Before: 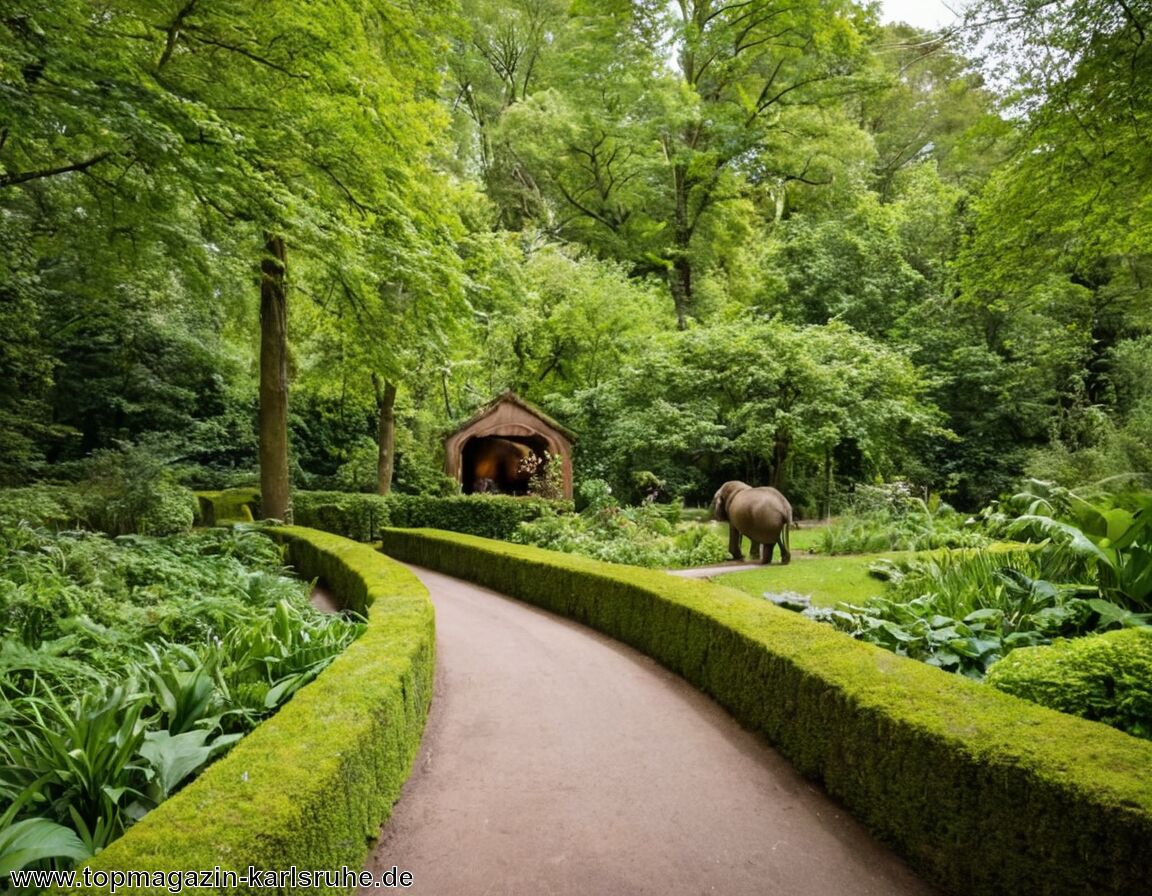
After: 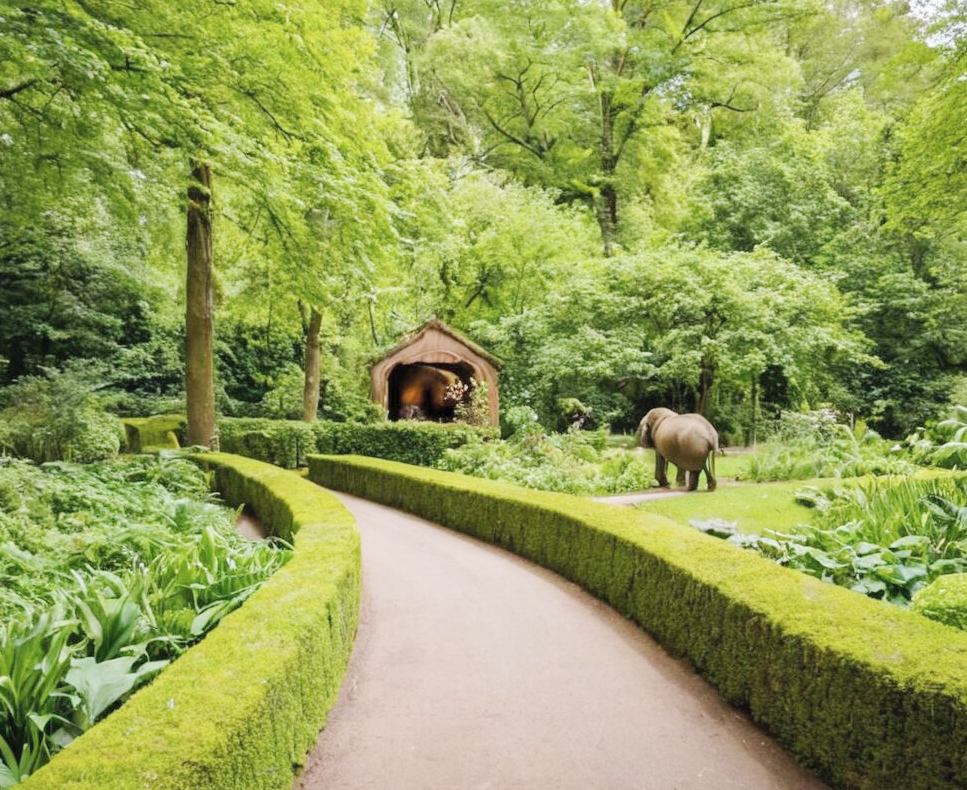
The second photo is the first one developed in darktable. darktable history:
crop: left 6.446%, top 8.188%, right 9.538%, bottom 3.548%
base curve: curves: ch0 [(0, 0) (0.158, 0.273) (0.879, 0.895) (1, 1)], preserve colors none
contrast brightness saturation: brightness 0.13
